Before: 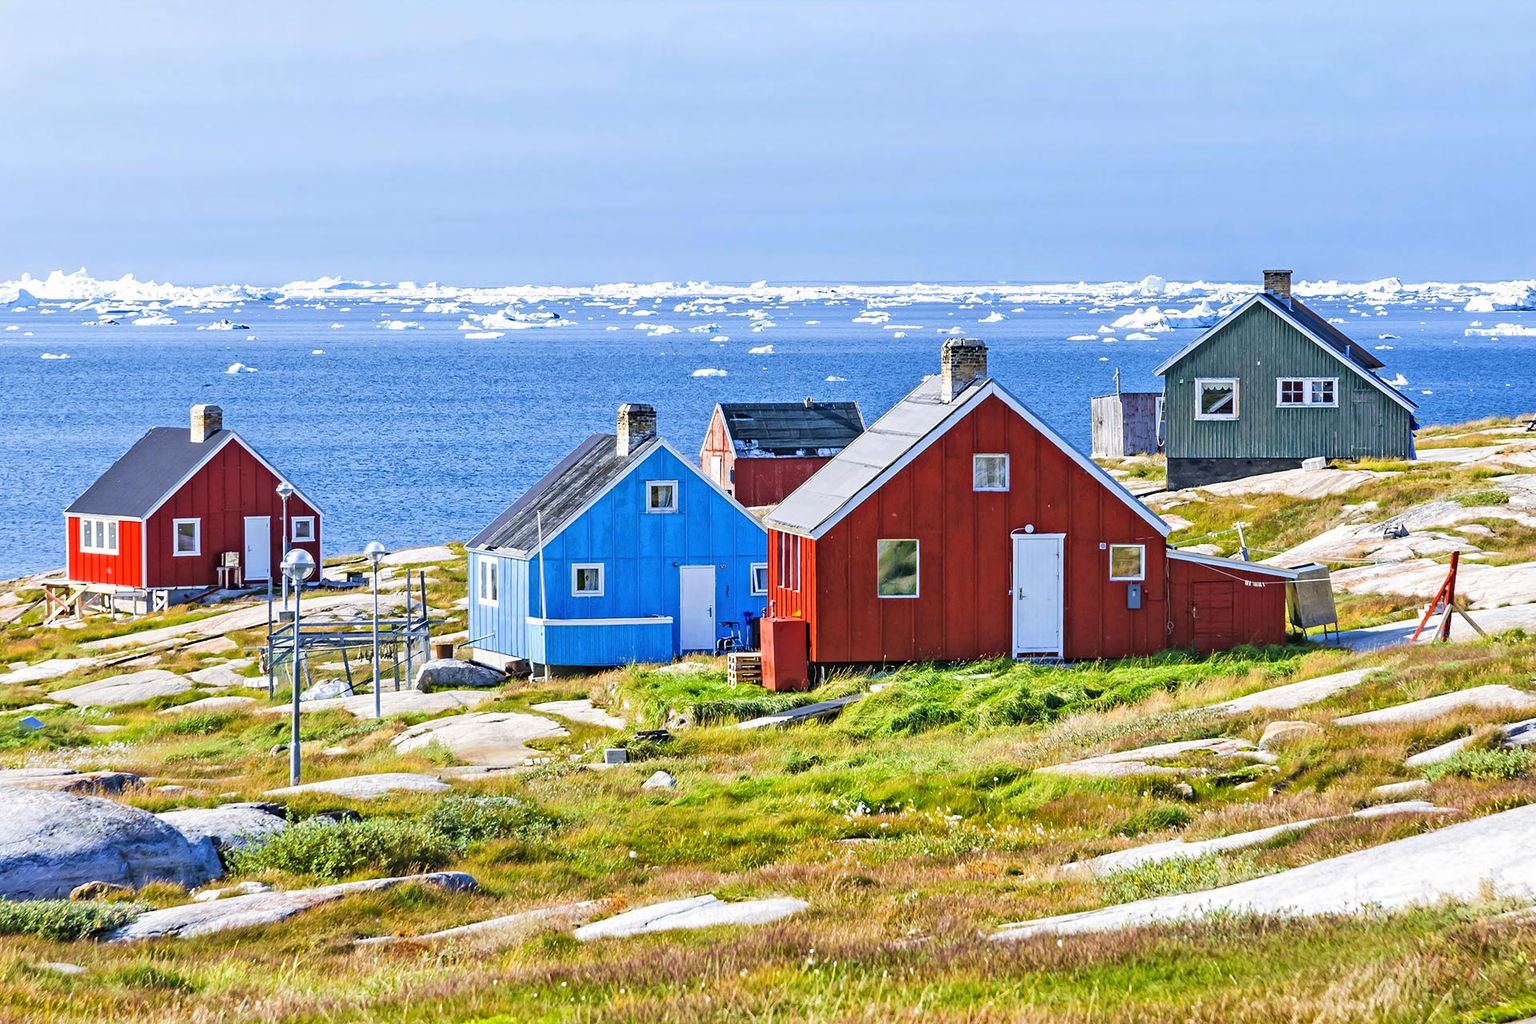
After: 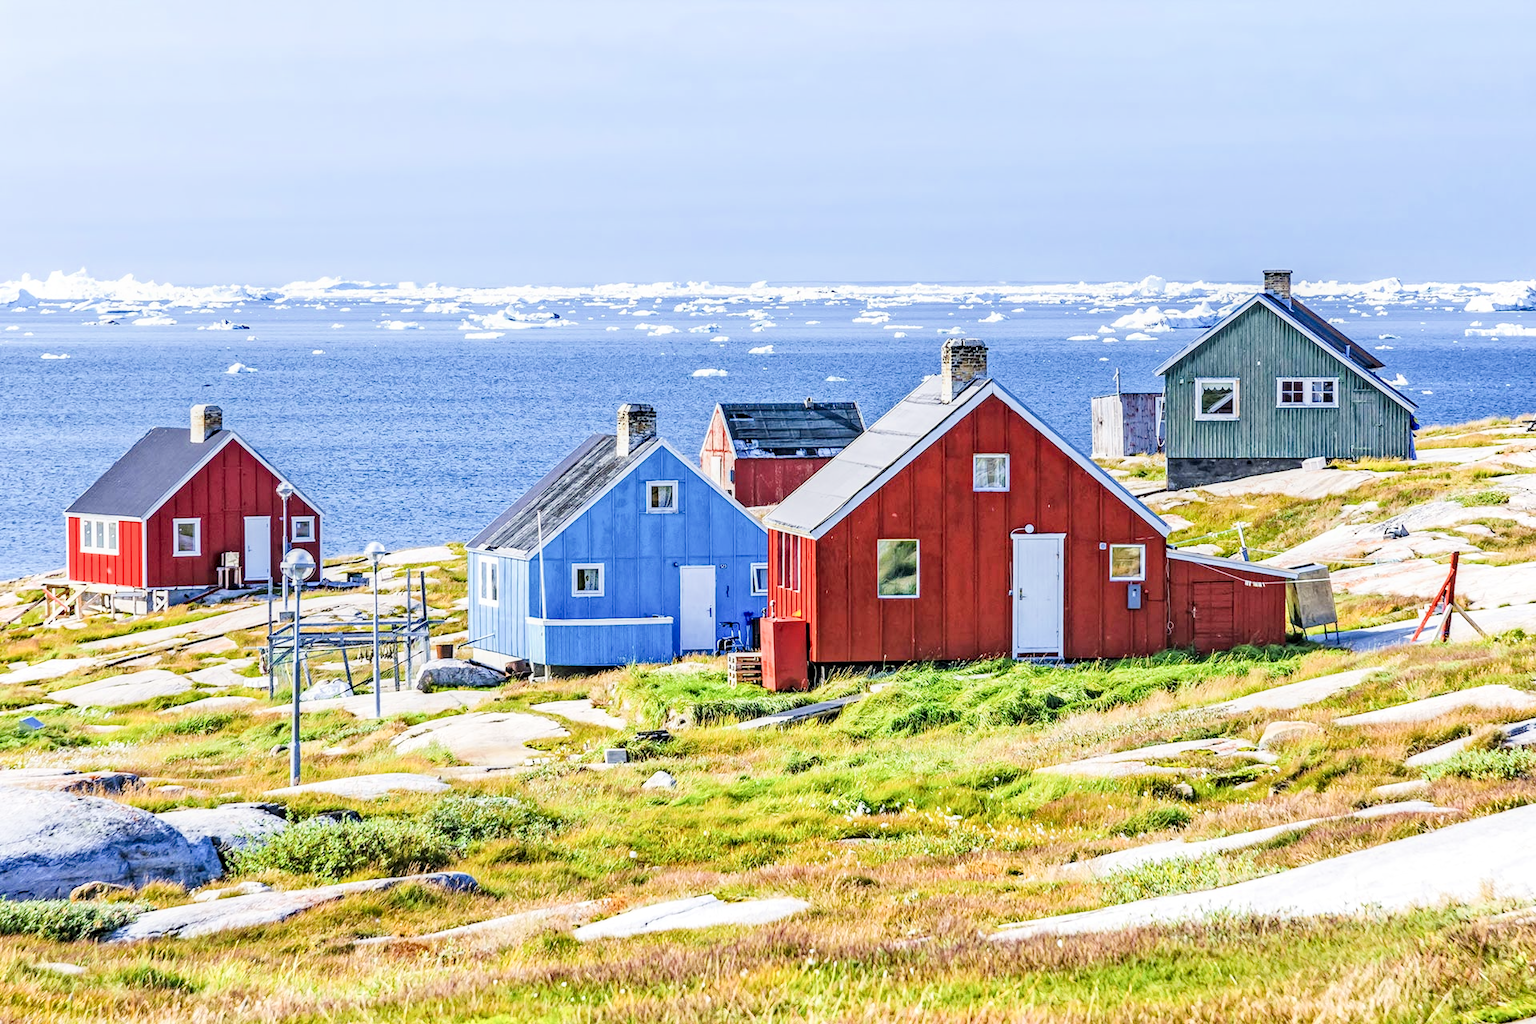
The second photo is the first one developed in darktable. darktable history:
exposure: black level correction 0, exposure 0.949 EV, compensate exposure bias true, compensate highlight preservation false
local contrast: highlights 62%, detail 143%, midtone range 0.43
tone equalizer: edges refinement/feathering 500, mask exposure compensation -1.57 EV, preserve details no
shadows and highlights: shadows -0.078, highlights 40.1, highlights color adjustment 53.27%
filmic rgb: black relative exposure -8.42 EV, white relative exposure 4.67 EV, hardness 3.82
